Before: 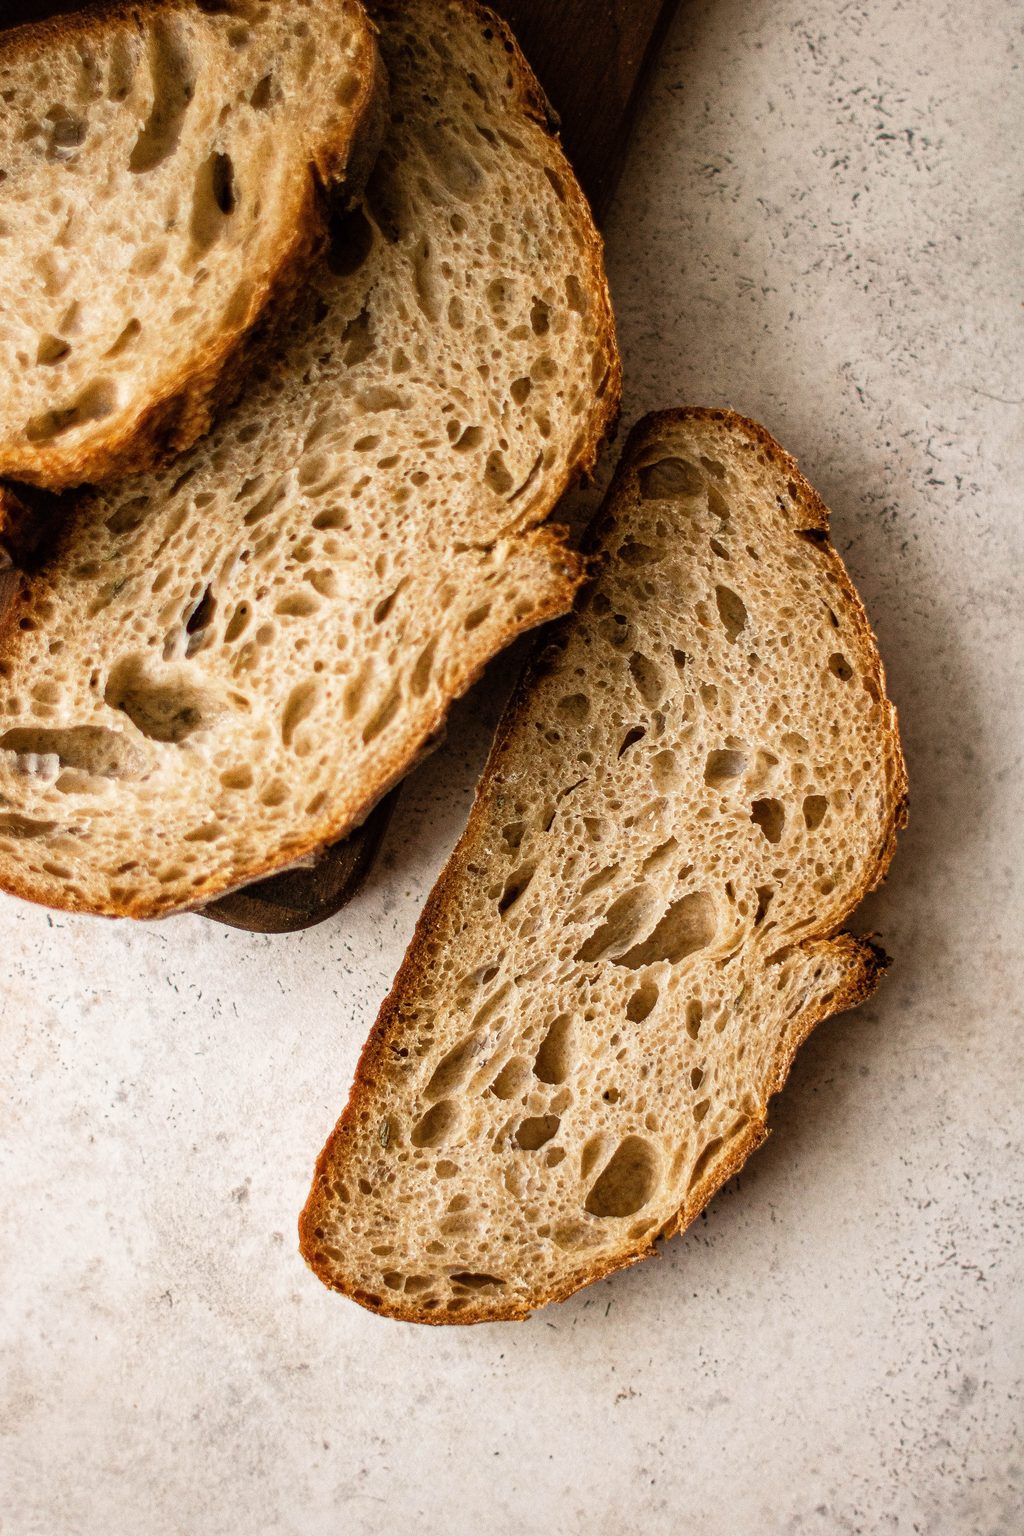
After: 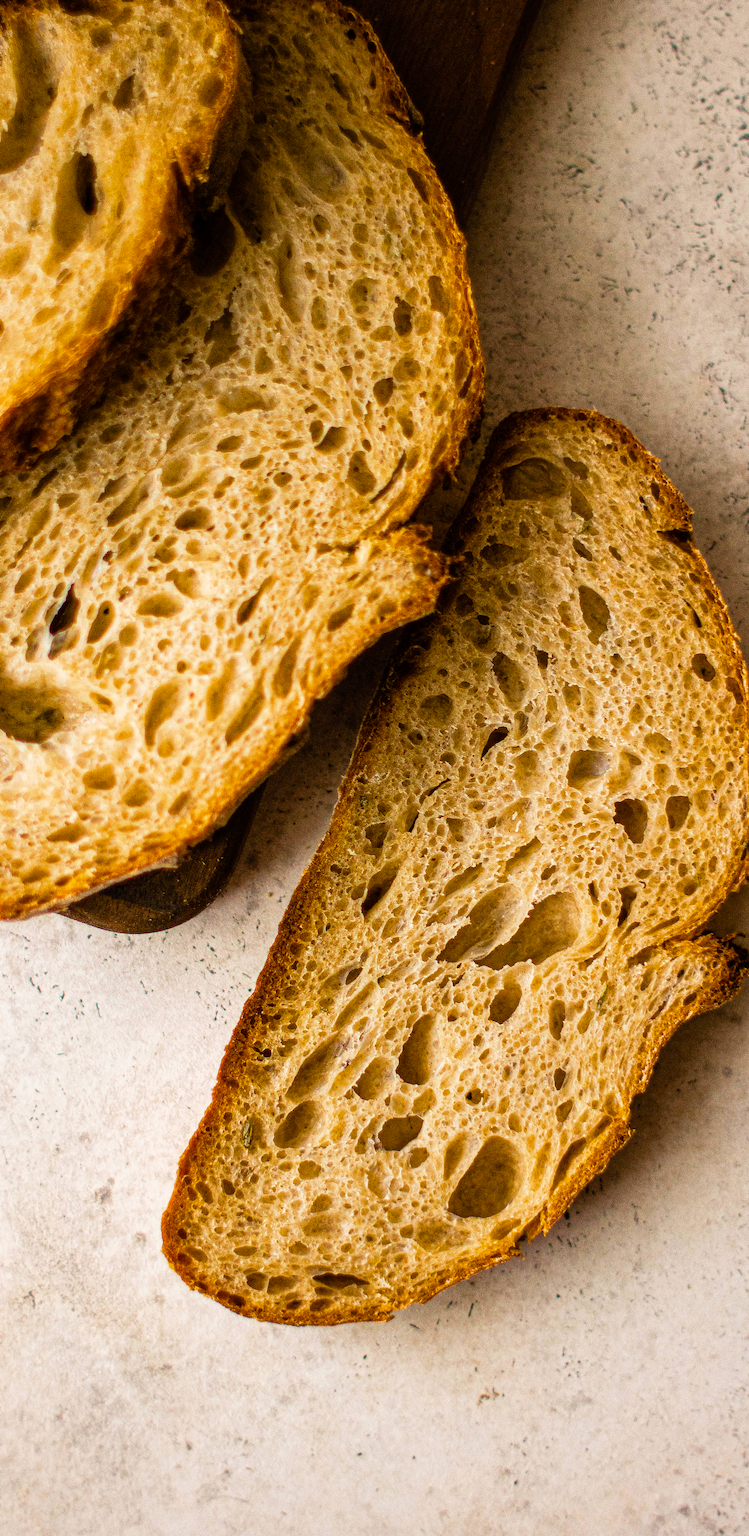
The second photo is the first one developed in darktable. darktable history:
color balance rgb: linear chroma grading › global chroma 15%, perceptual saturation grading › global saturation 30%
crop: left 13.443%, right 13.31%
